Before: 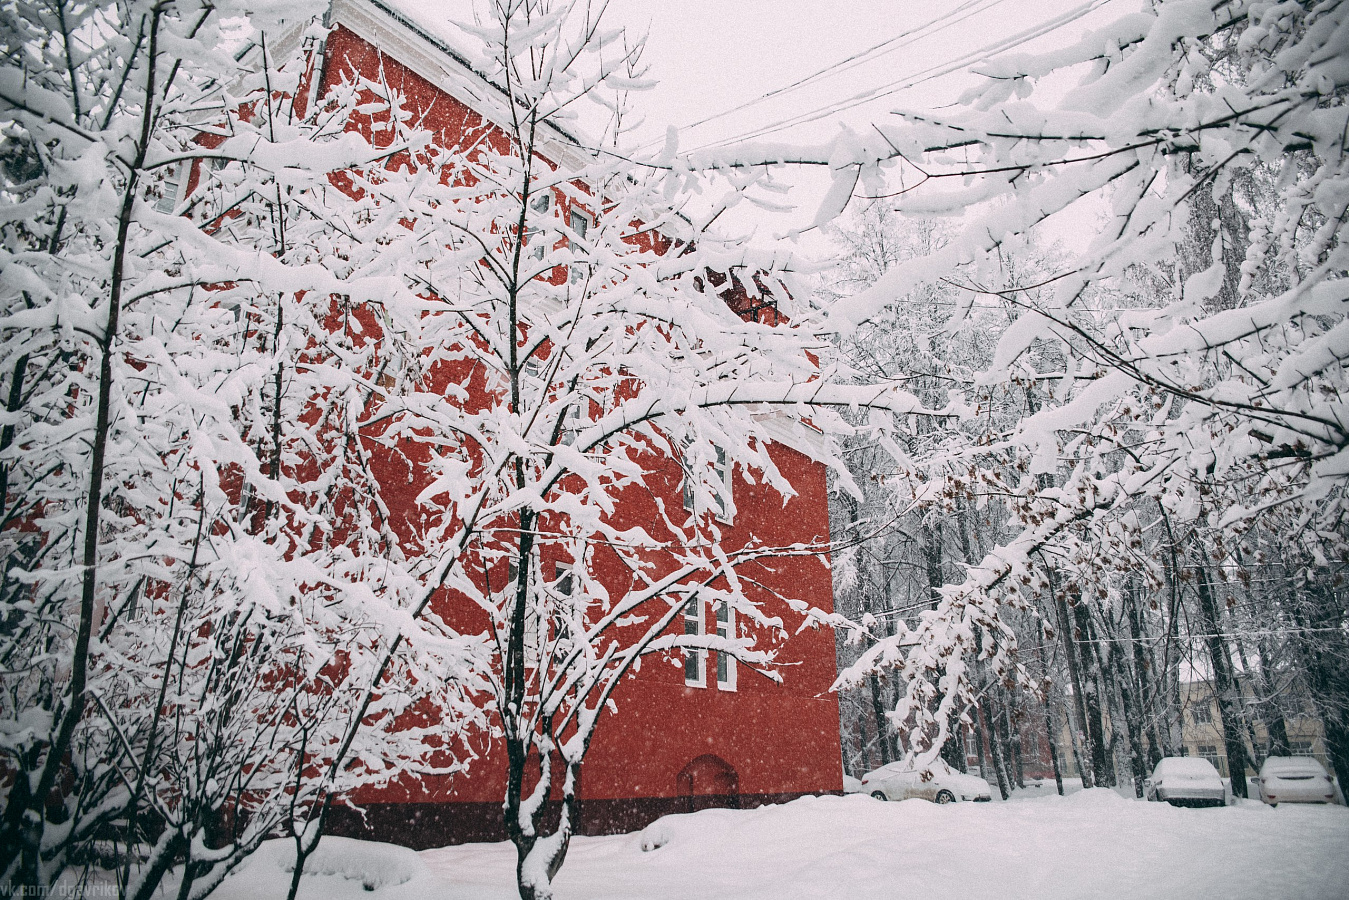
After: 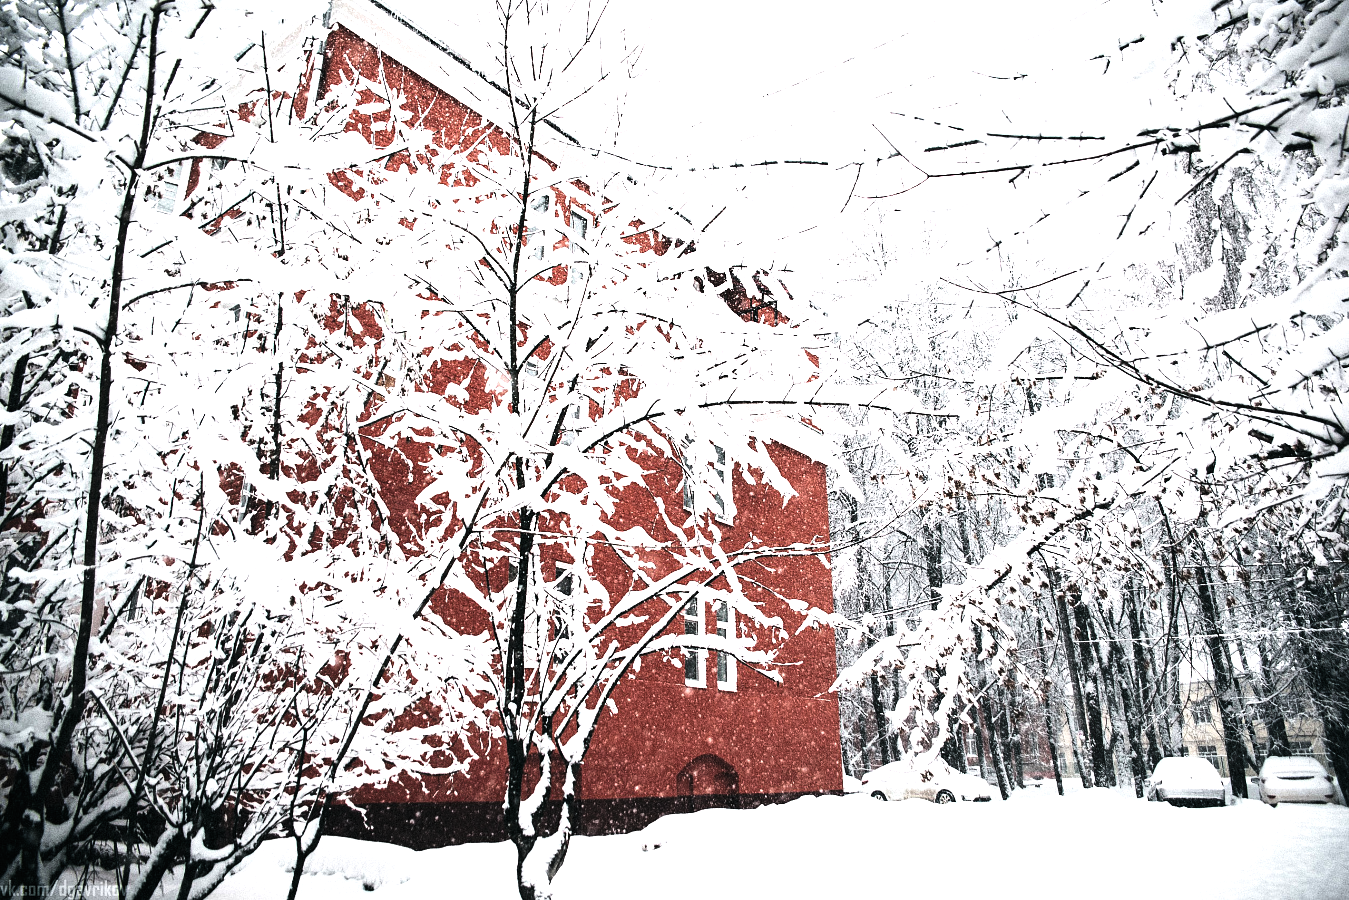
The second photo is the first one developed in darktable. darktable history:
base curve: curves: ch0 [(0, 0) (0.088, 0.125) (0.176, 0.251) (0.354, 0.501) (0.613, 0.749) (1, 0.877)], preserve colors none
tone curve: curves: ch0 [(0, 0) (0.003, 0.117) (0.011, 0.125) (0.025, 0.133) (0.044, 0.144) (0.069, 0.152) (0.1, 0.167) (0.136, 0.186) (0.177, 0.21) (0.224, 0.244) (0.277, 0.295) (0.335, 0.357) (0.399, 0.445) (0.468, 0.531) (0.543, 0.629) (0.623, 0.716) (0.709, 0.803) (0.801, 0.876) (0.898, 0.939) (1, 1)], color space Lab, independent channels, preserve colors none
levels: levels [0.129, 0.519, 0.867]
